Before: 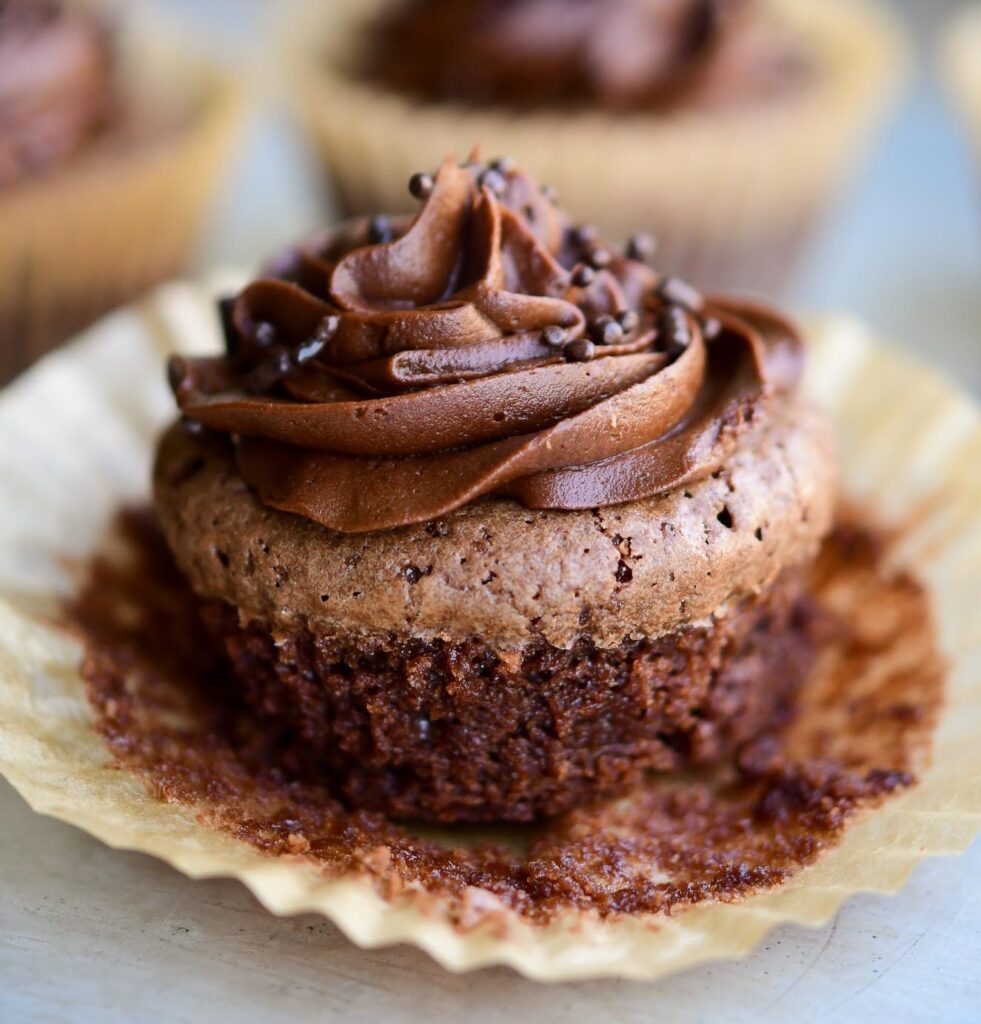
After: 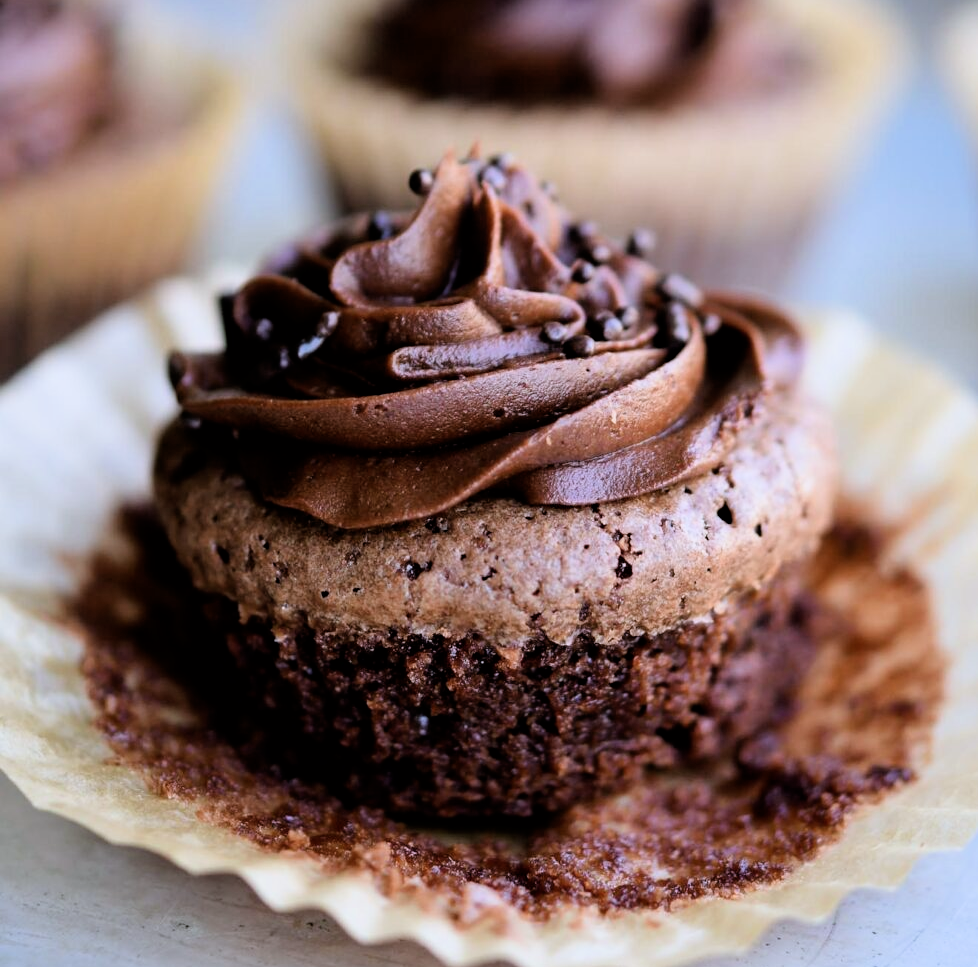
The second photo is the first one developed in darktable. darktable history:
crop: top 0.448%, right 0.264%, bottom 5.045%
filmic rgb: black relative exposure -4.91 EV, white relative exposure 2.84 EV, hardness 3.7
color calibration: illuminant as shot in camera, x 0.366, y 0.378, temperature 4425.7 K, saturation algorithm version 1 (2020)
white balance: red 1, blue 1
